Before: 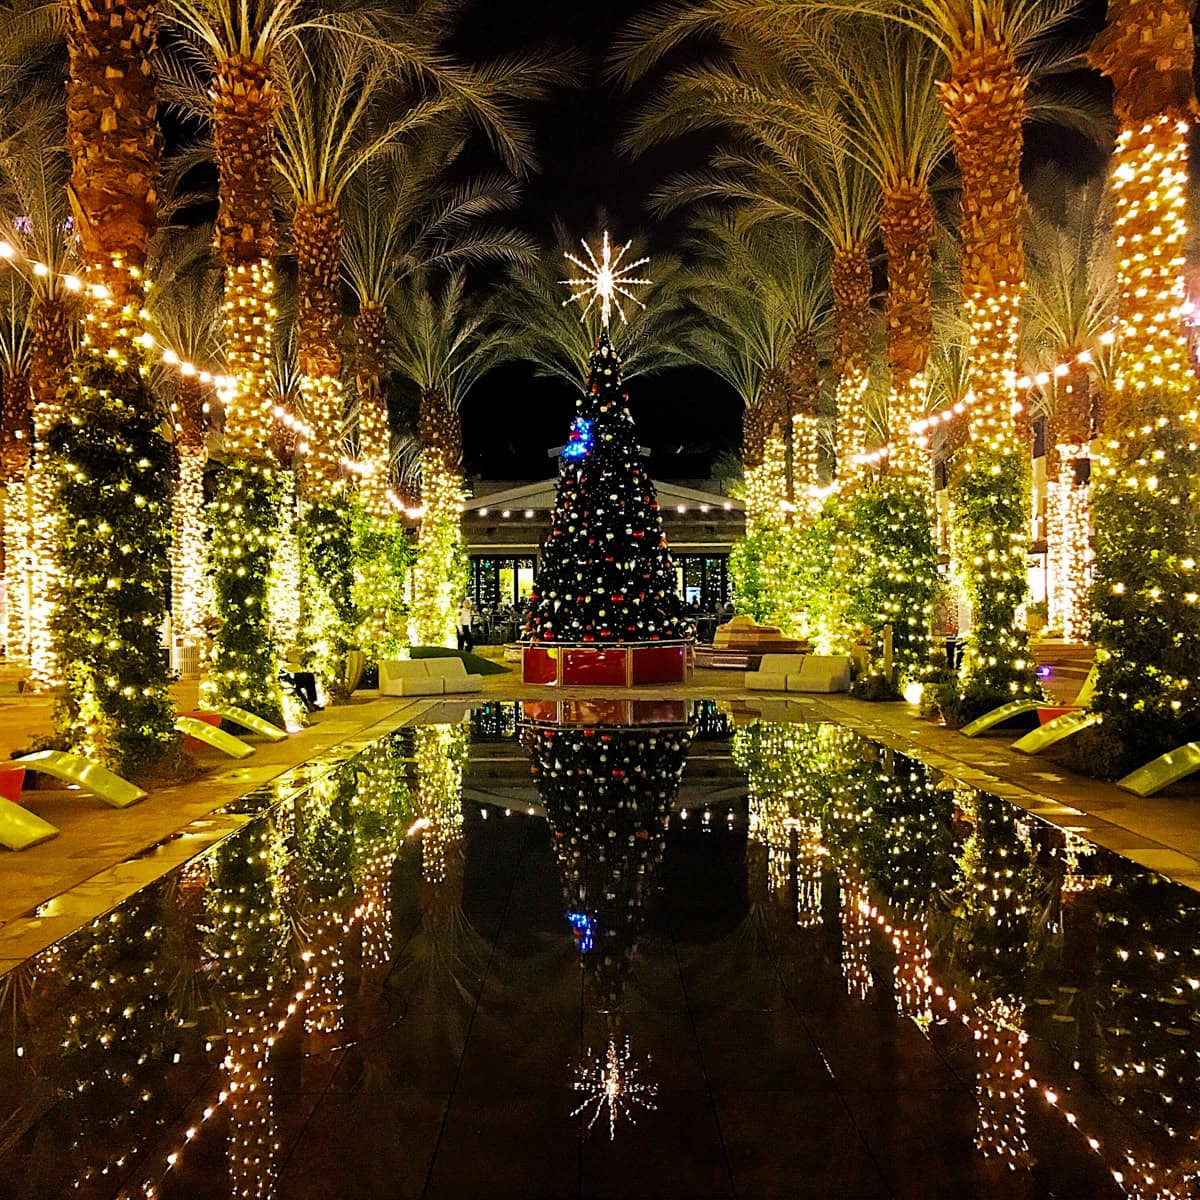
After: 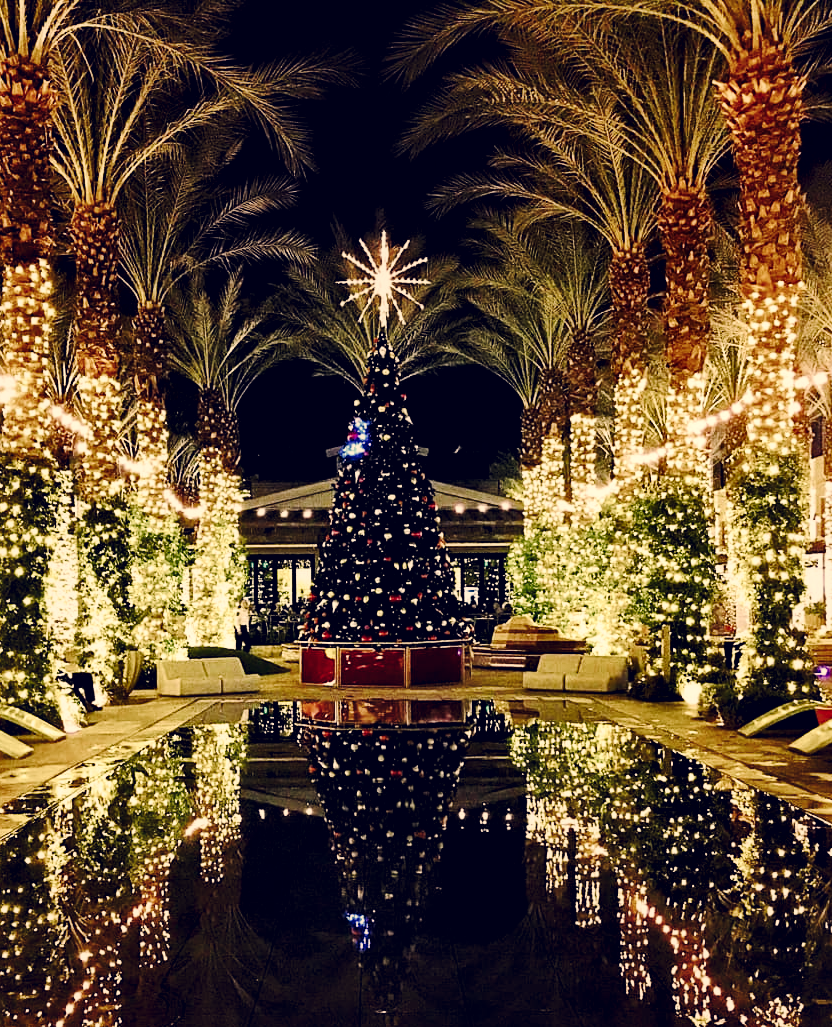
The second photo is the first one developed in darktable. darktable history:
contrast brightness saturation: contrast 0.066, brightness -0.152, saturation 0.112
crop: left 18.55%, right 12.075%, bottom 14.336%
color balance rgb: highlights gain › chroma 4.117%, highlights gain › hue 200.44°, linear chroma grading › shadows -2.201%, linear chroma grading › highlights -14.136%, linear chroma grading › global chroma -9.879%, linear chroma grading › mid-tones -10.255%, perceptual saturation grading › global saturation 20%, perceptual saturation grading › highlights -49.754%, perceptual saturation grading › shadows 25.992%, perceptual brilliance grading › highlights 7.119%, perceptual brilliance grading › mid-tones 16.121%, perceptual brilliance grading › shadows -5.509%
base curve: curves: ch0 [(0, 0.007) (0.028, 0.063) (0.121, 0.311) (0.46, 0.743) (0.859, 0.957) (1, 1)], preserve colors none
levels: white 90.65%, levels [0.026, 0.507, 0.987]
local contrast: mode bilateral grid, contrast 25, coarseness 61, detail 152%, midtone range 0.2
color correction: highlights a* 19.76, highlights b* 28.07, shadows a* 3.39, shadows b* -16.6, saturation 0.751
exposure: black level correction 0, exposure -0.777 EV, compensate highlight preservation false
